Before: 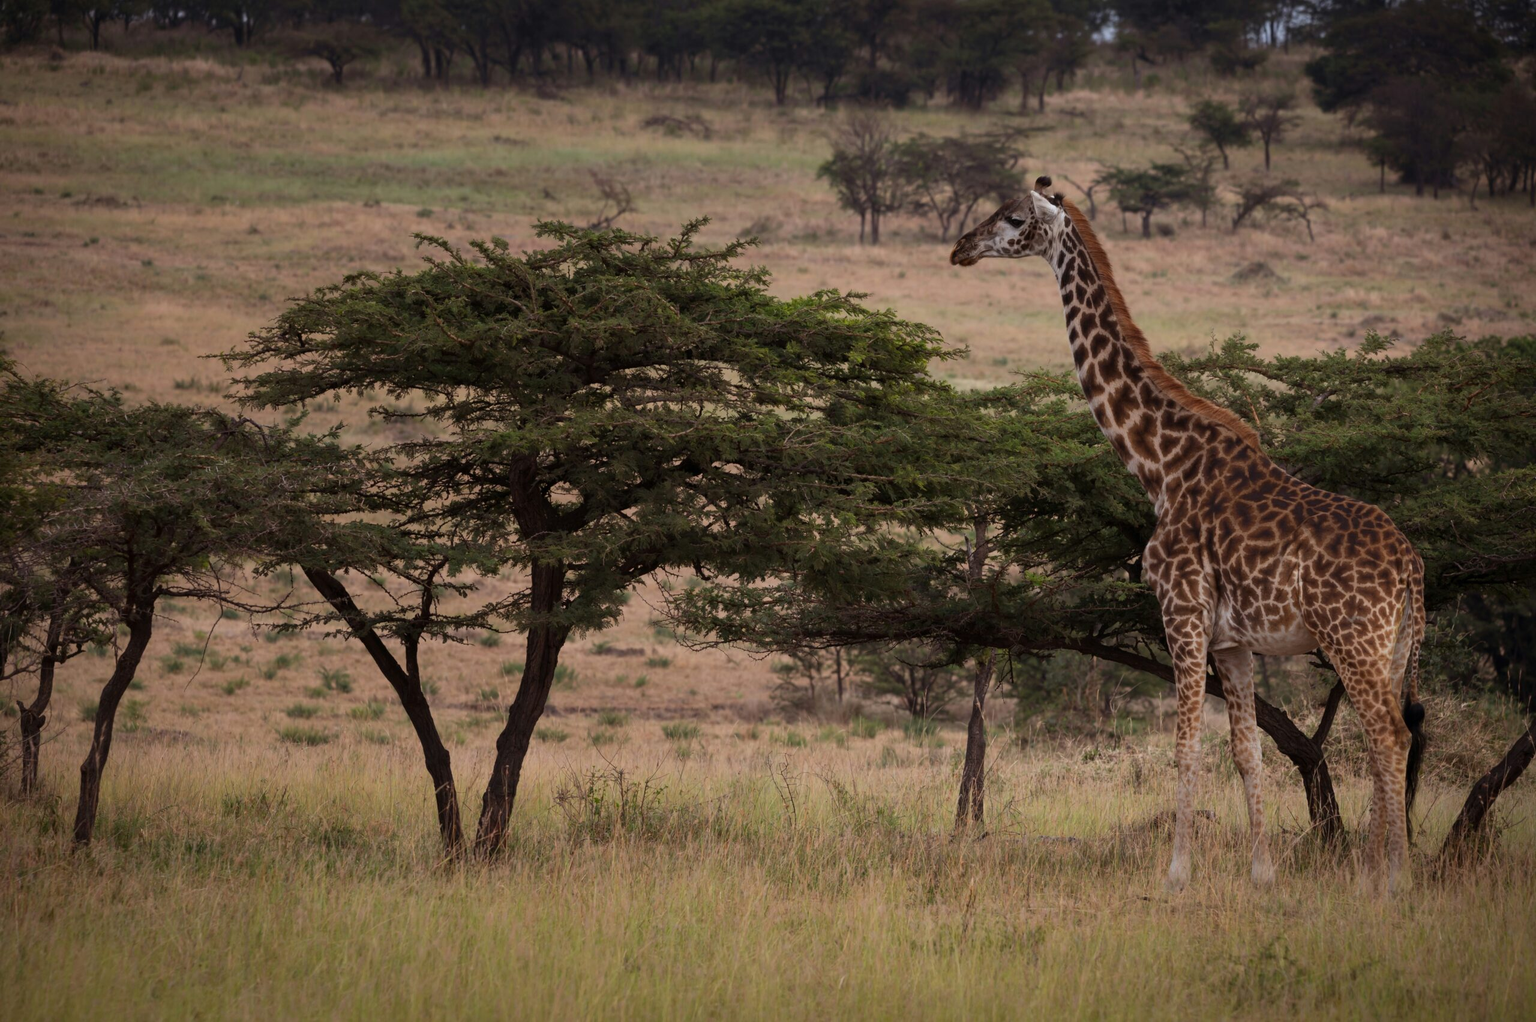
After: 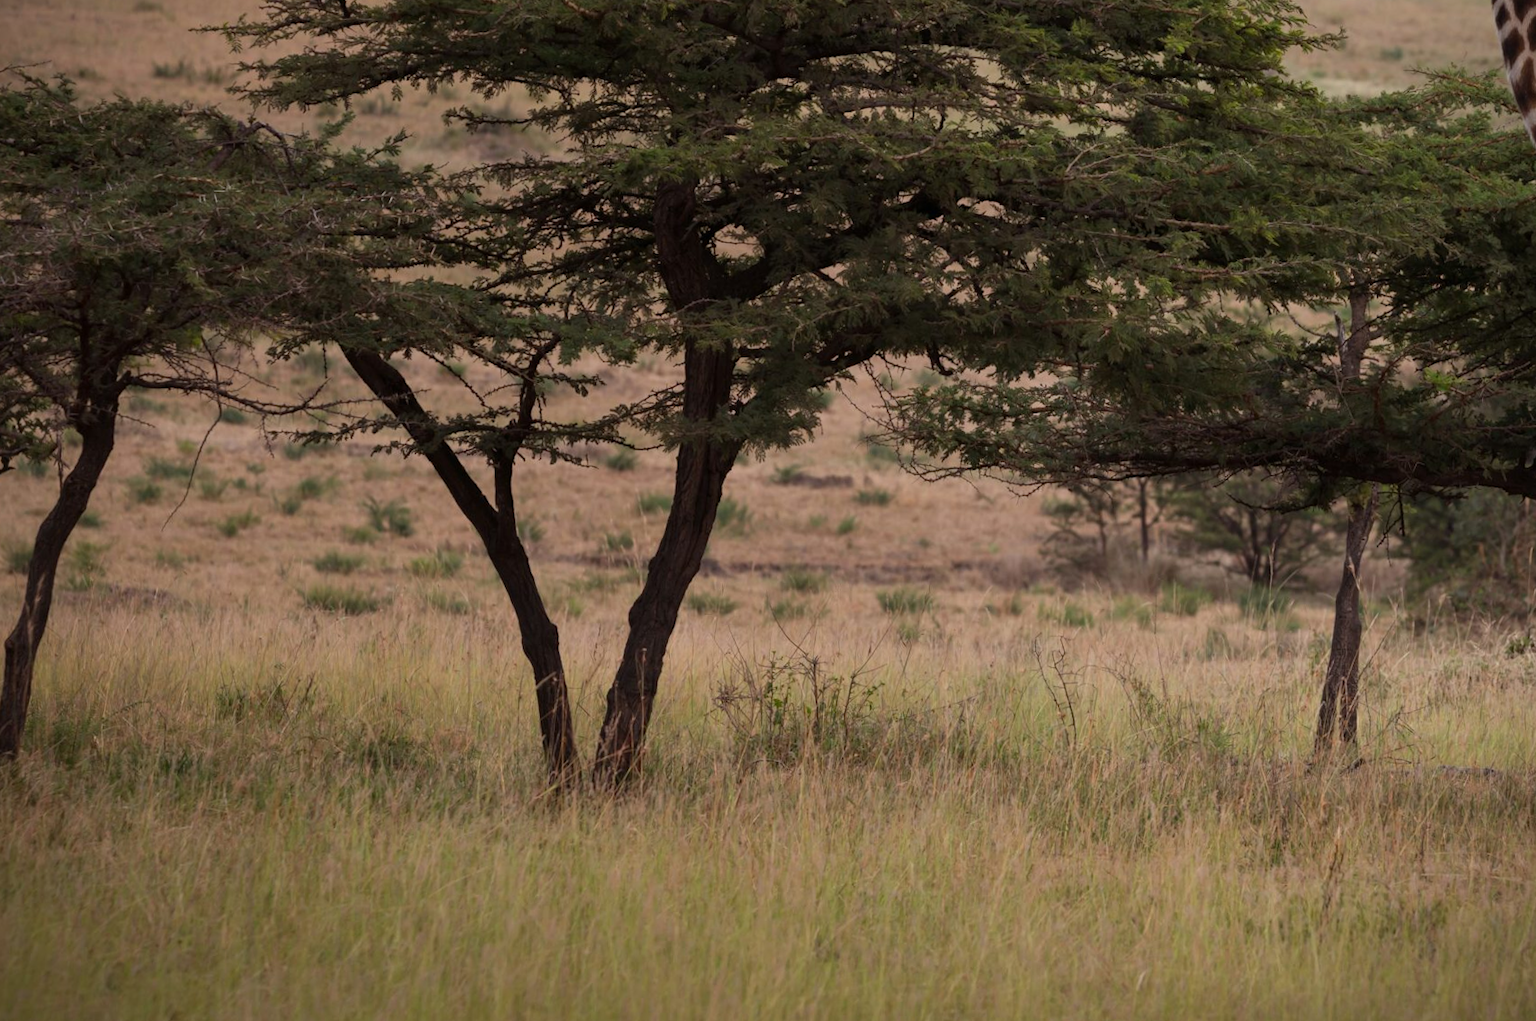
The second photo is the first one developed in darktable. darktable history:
crop and rotate: angle -0.82°, left 3.85%, top 31.828%, right 27.992%
vignetting: fall-off start 97.23%, saturation -0.024, center (-0.033, -0.042), width/height ratio 1.179, unbound false
